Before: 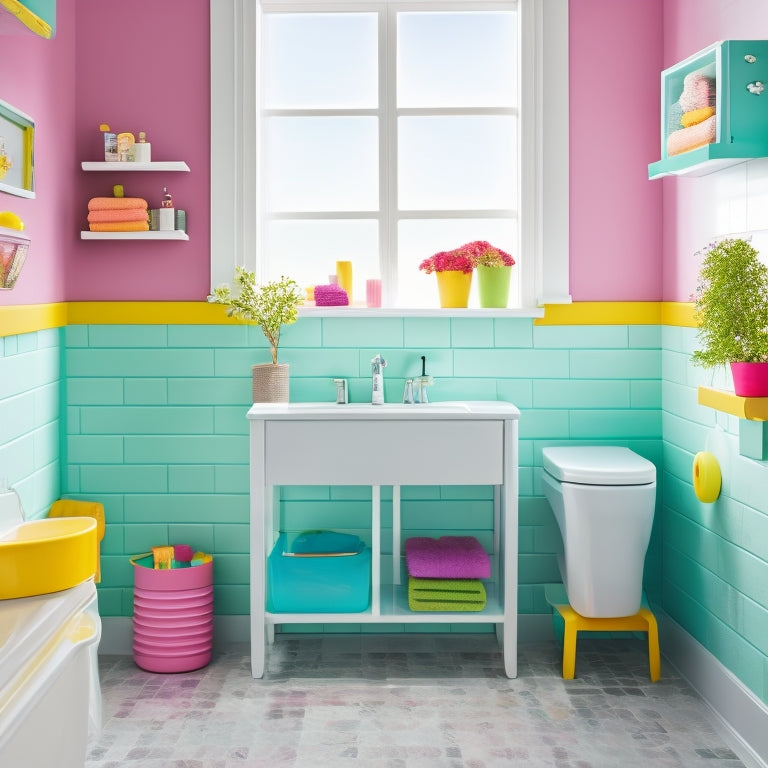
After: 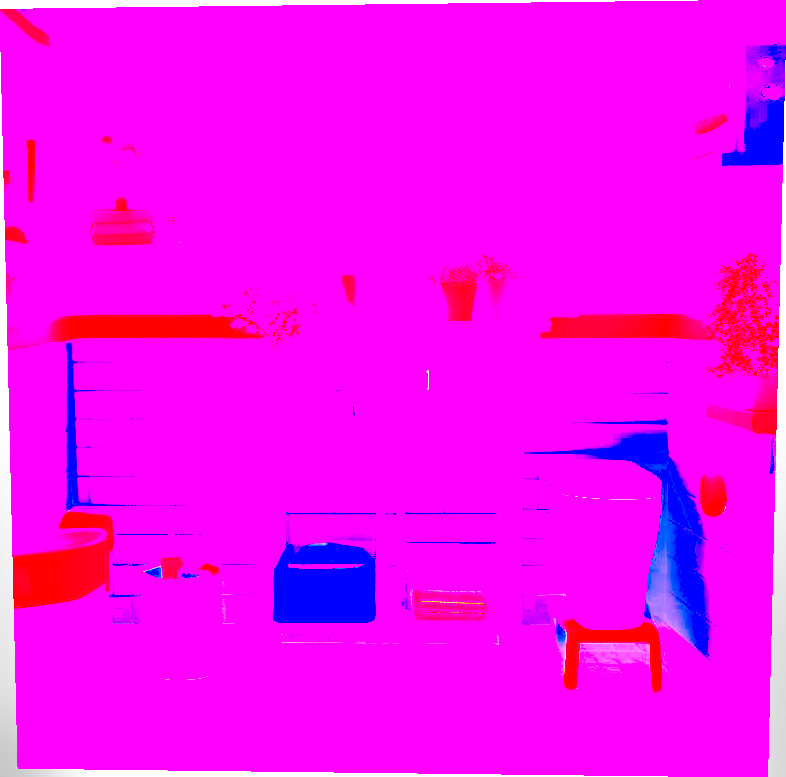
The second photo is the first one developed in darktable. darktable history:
bloom: size 9%, threshold 100%, strength 7%
contrast brightness saturation: contrast 0.62, brightness 0.34, saturation 0.14
rotate and perspective: lens shift (vertical) 0.048, lens shift (horizontal) -0.024, automatic cropping off
white balance: red 8, blue 8
shadows and highlights: shadows -20, white point adjustment -2, highlights -35
sharpen: on, module defaults
